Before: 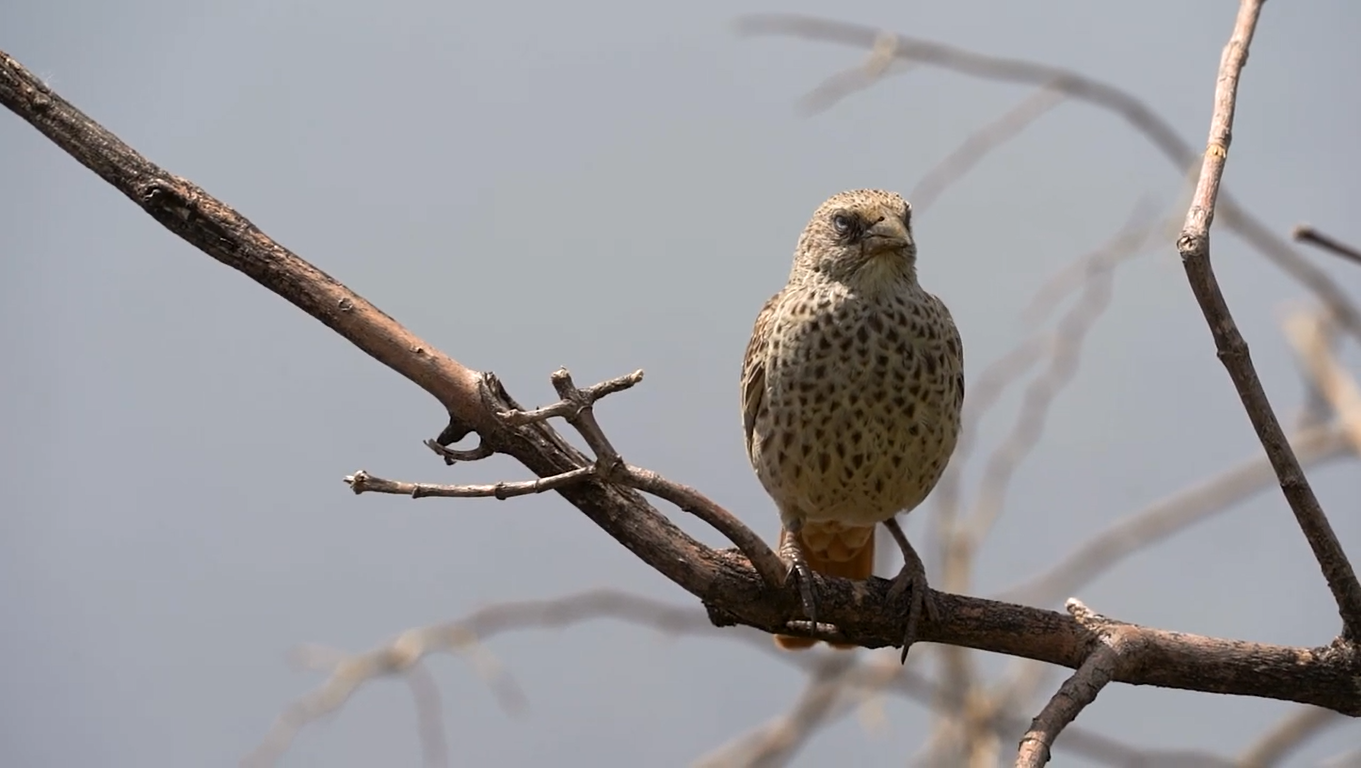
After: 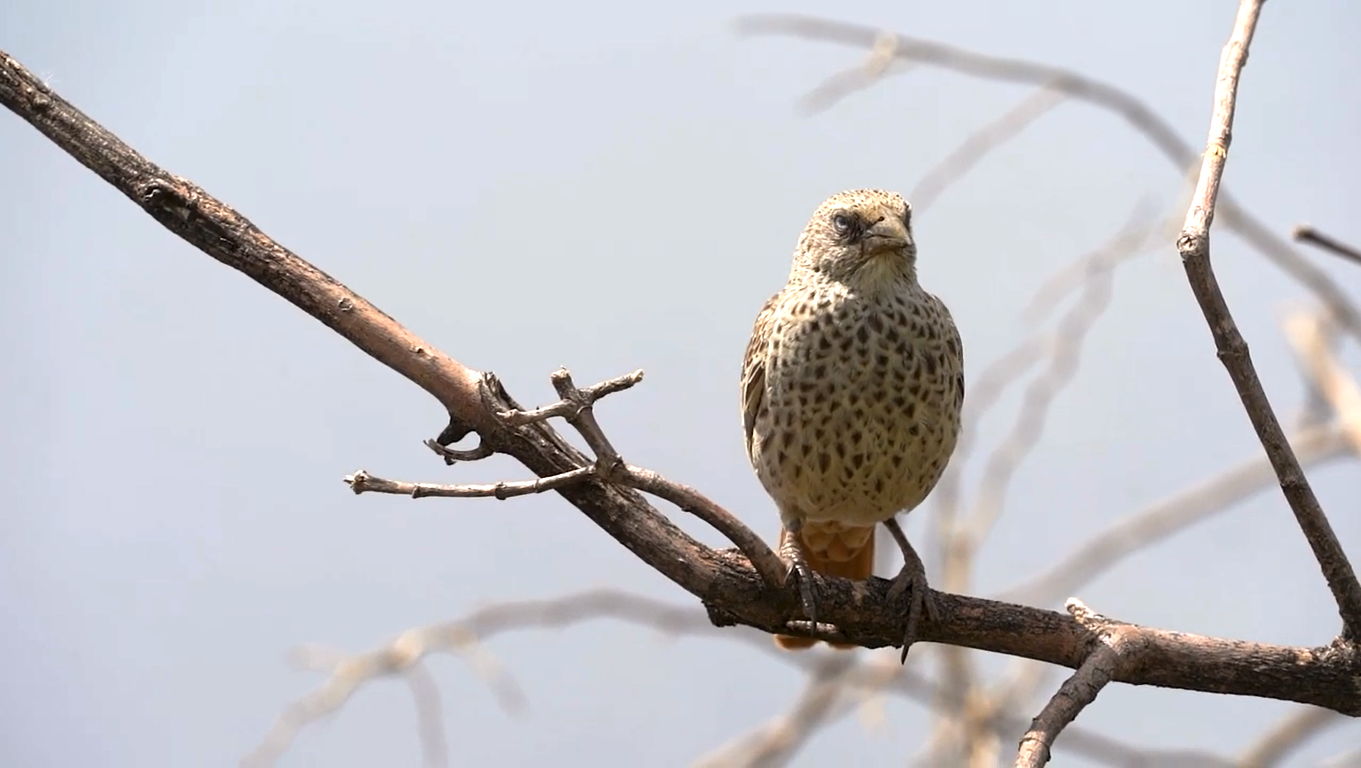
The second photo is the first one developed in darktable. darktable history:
exposure: black level correction 0, exposure 0.698 EV, compensate exposure bias true, compensate highlight preservation false
color zones: curves: ch0 [(0.068, 0.464) (0.25, 0.5) (0.48, 0.508) (0.75, 0.536) (0.886, 0.476) (0.967, 0.456)]; ch1 [(0.066, 0.456) (0.25, 0.5) (0.616, 0.508) (0.746, 0.56) (0.934, 0.444)]
